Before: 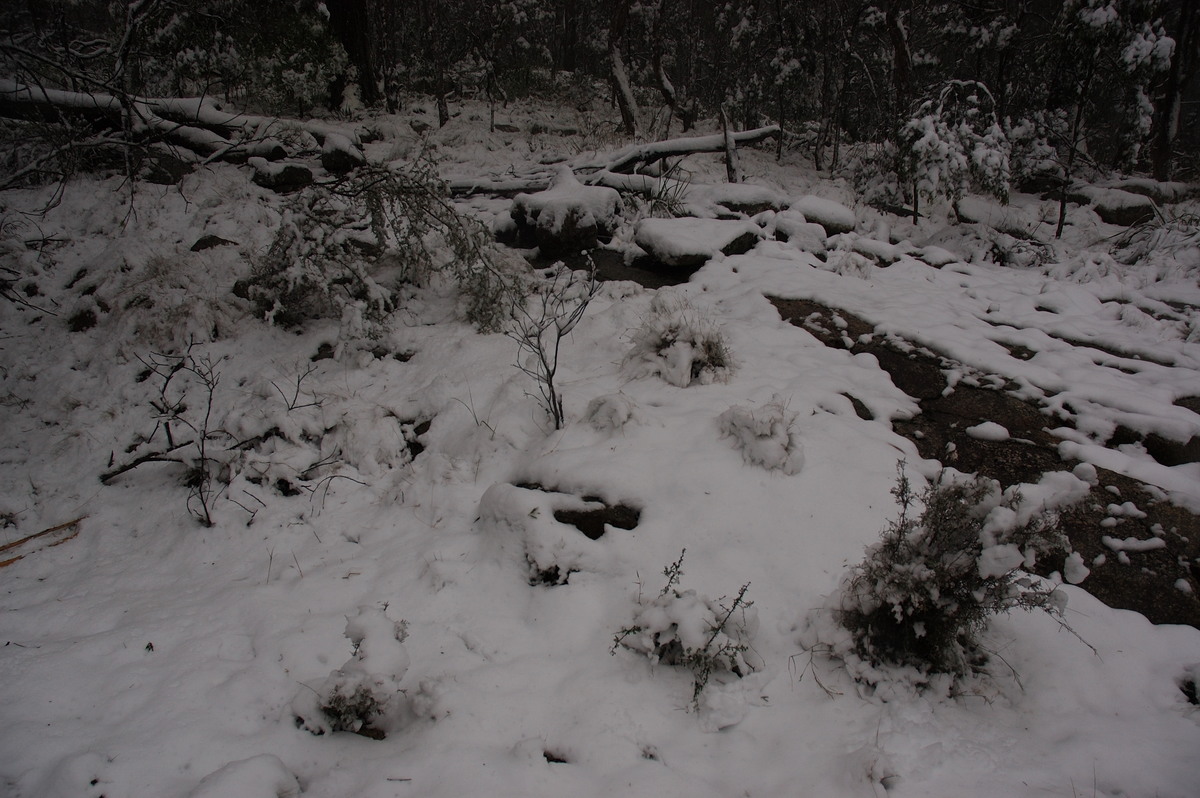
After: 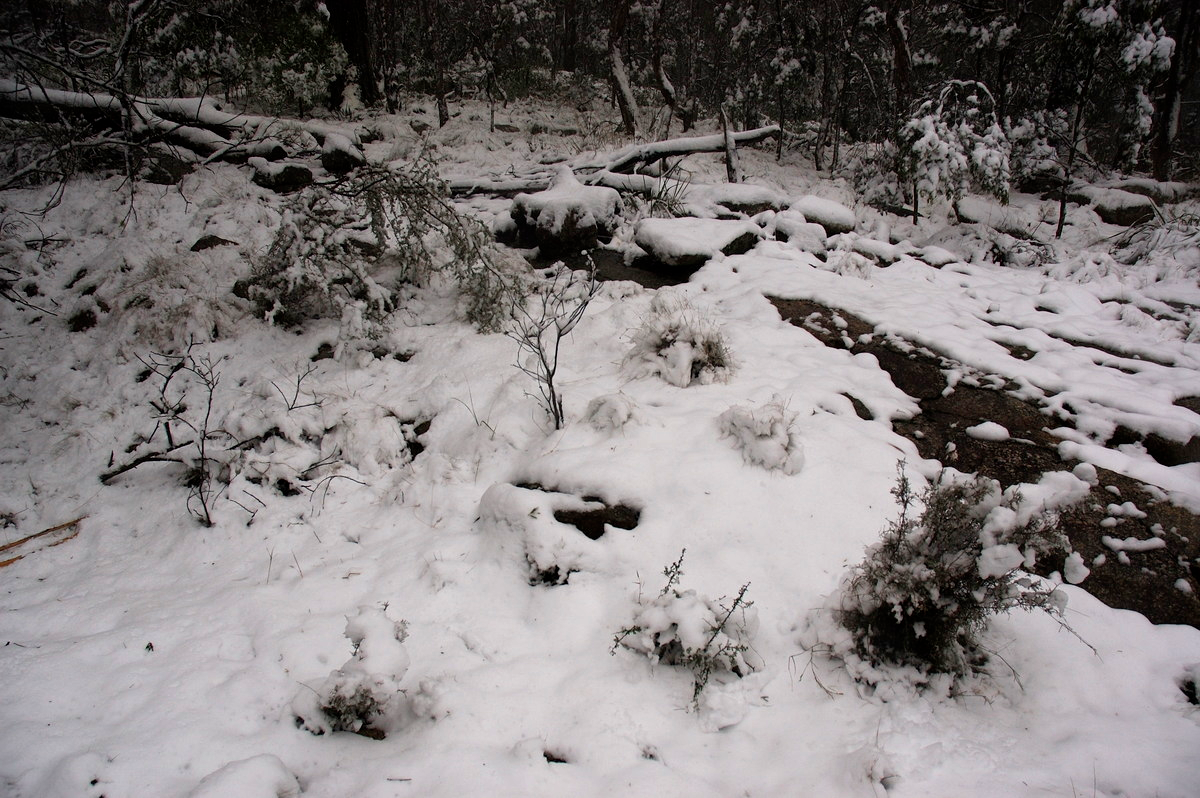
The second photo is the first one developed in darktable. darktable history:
exposure: exposure 1.226 EV, compensate highlight preservation false
